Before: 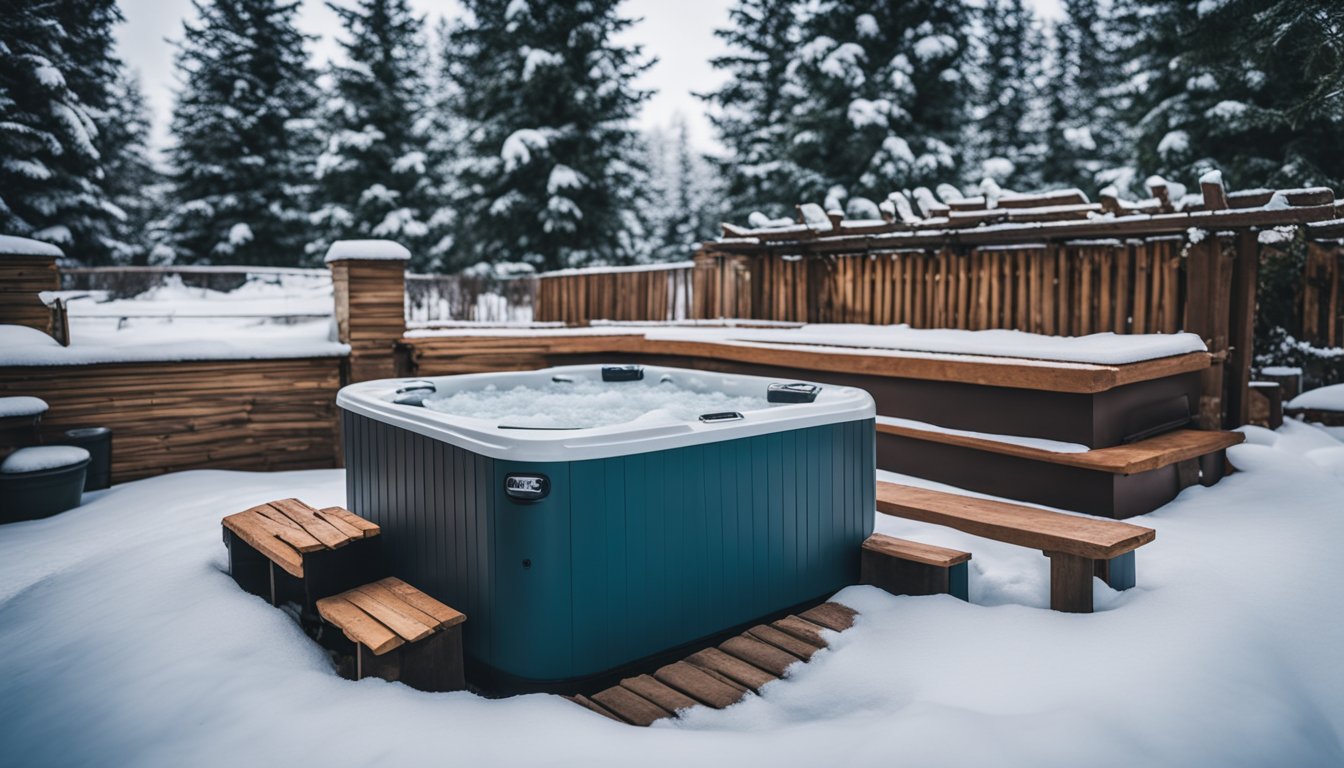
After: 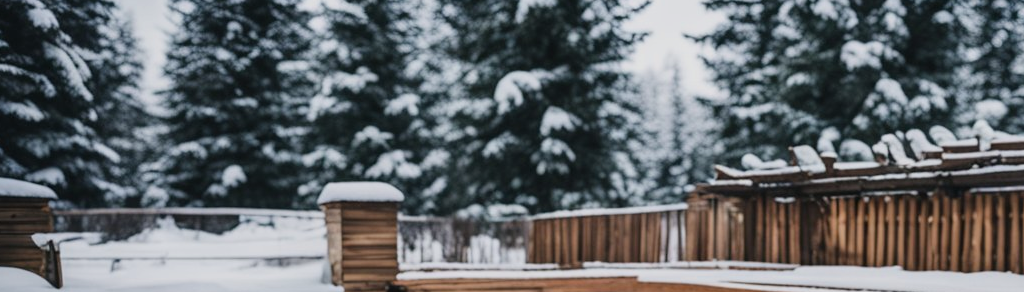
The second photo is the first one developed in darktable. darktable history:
filmic rgb: black relative exposure -14.19 EV, white relative exposure 3.39 EV, hardness 7.89, preserve chrominance max RGB
crop: left 0.579%, top 7.627%, right 23.167%, bottom 54.275%
